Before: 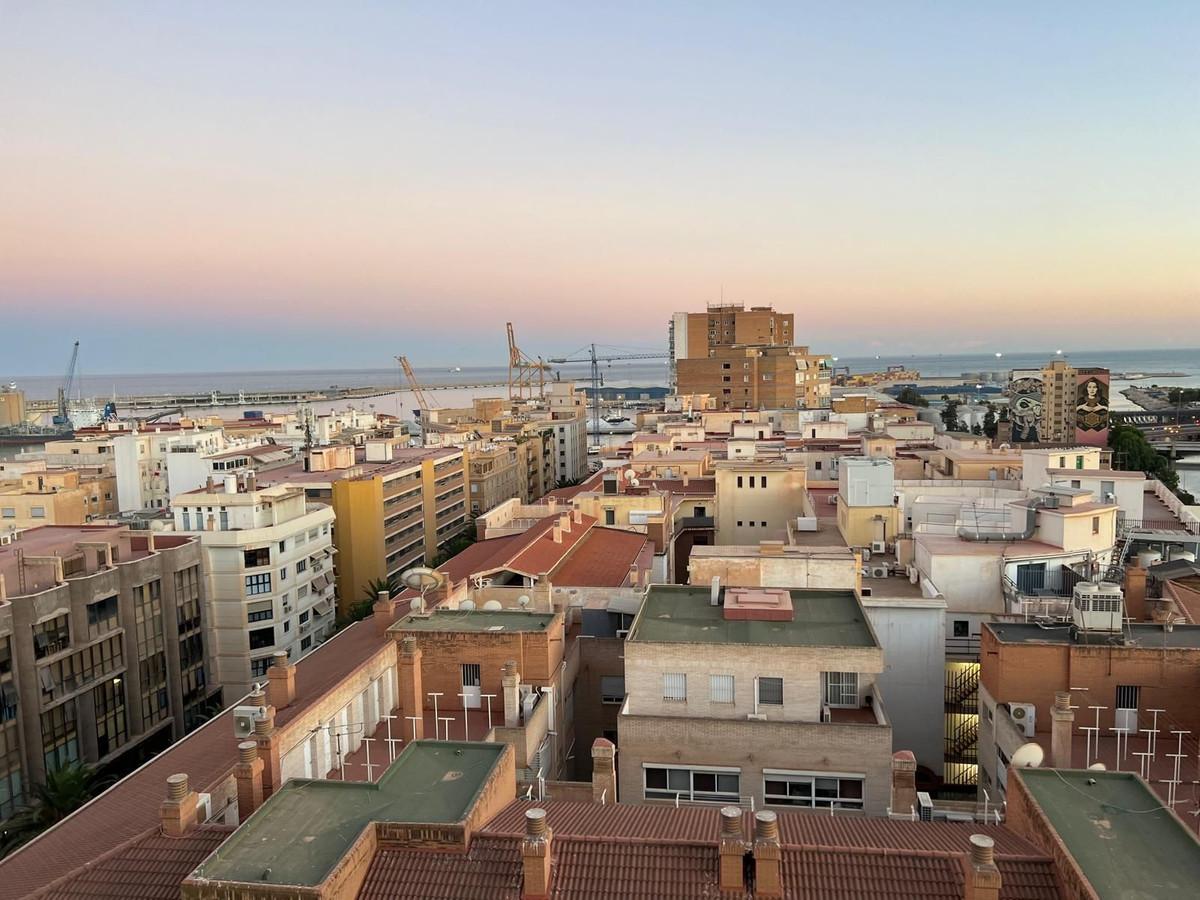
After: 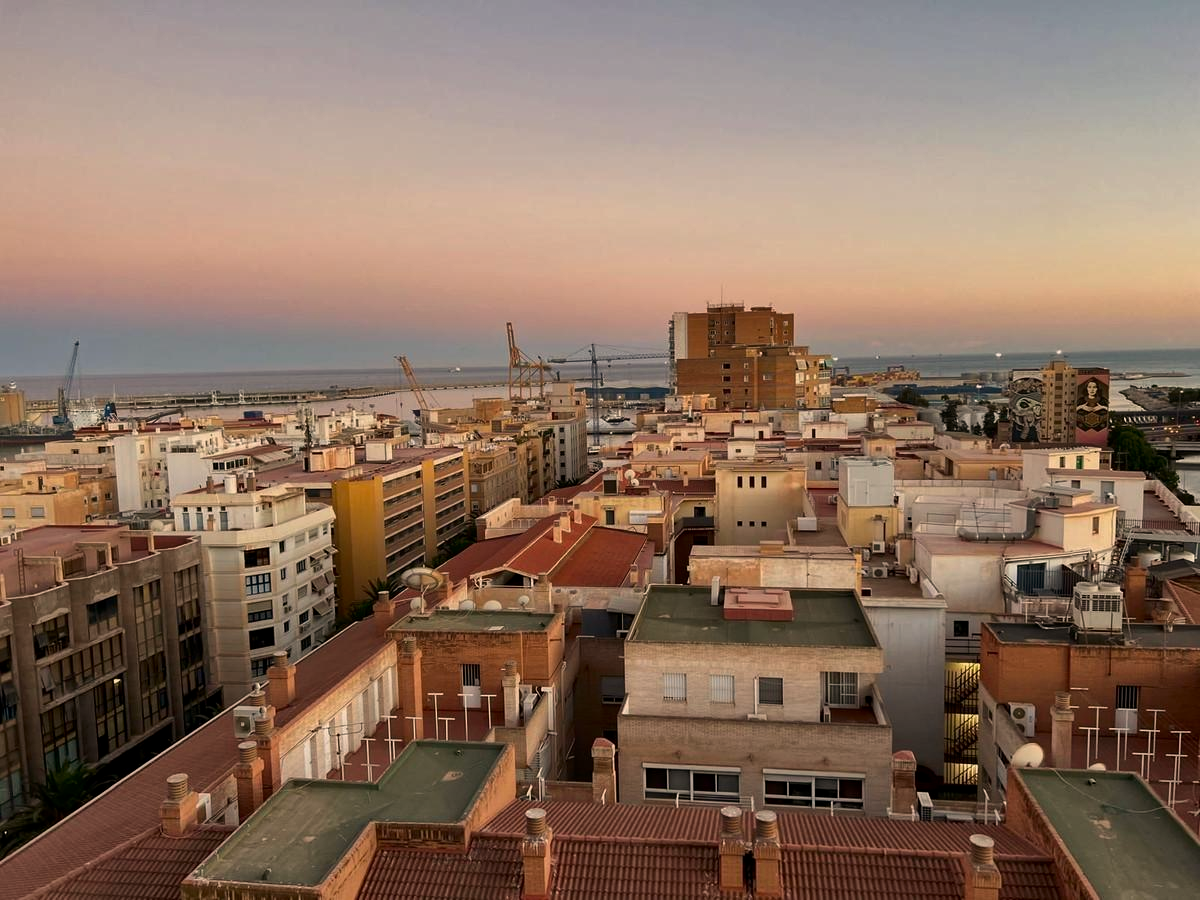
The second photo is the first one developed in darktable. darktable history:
shadows and highlights: radius 200, shadows 63.51, highlights -58.6, highlights color adjustment 0%, soften with gaussian
contrast brightness saturation: brightness -0.12, saturation 0.02
exposure: black level correction 0.029, exposure -0.116 EV
white balance: red 1.103, blue 0.936
